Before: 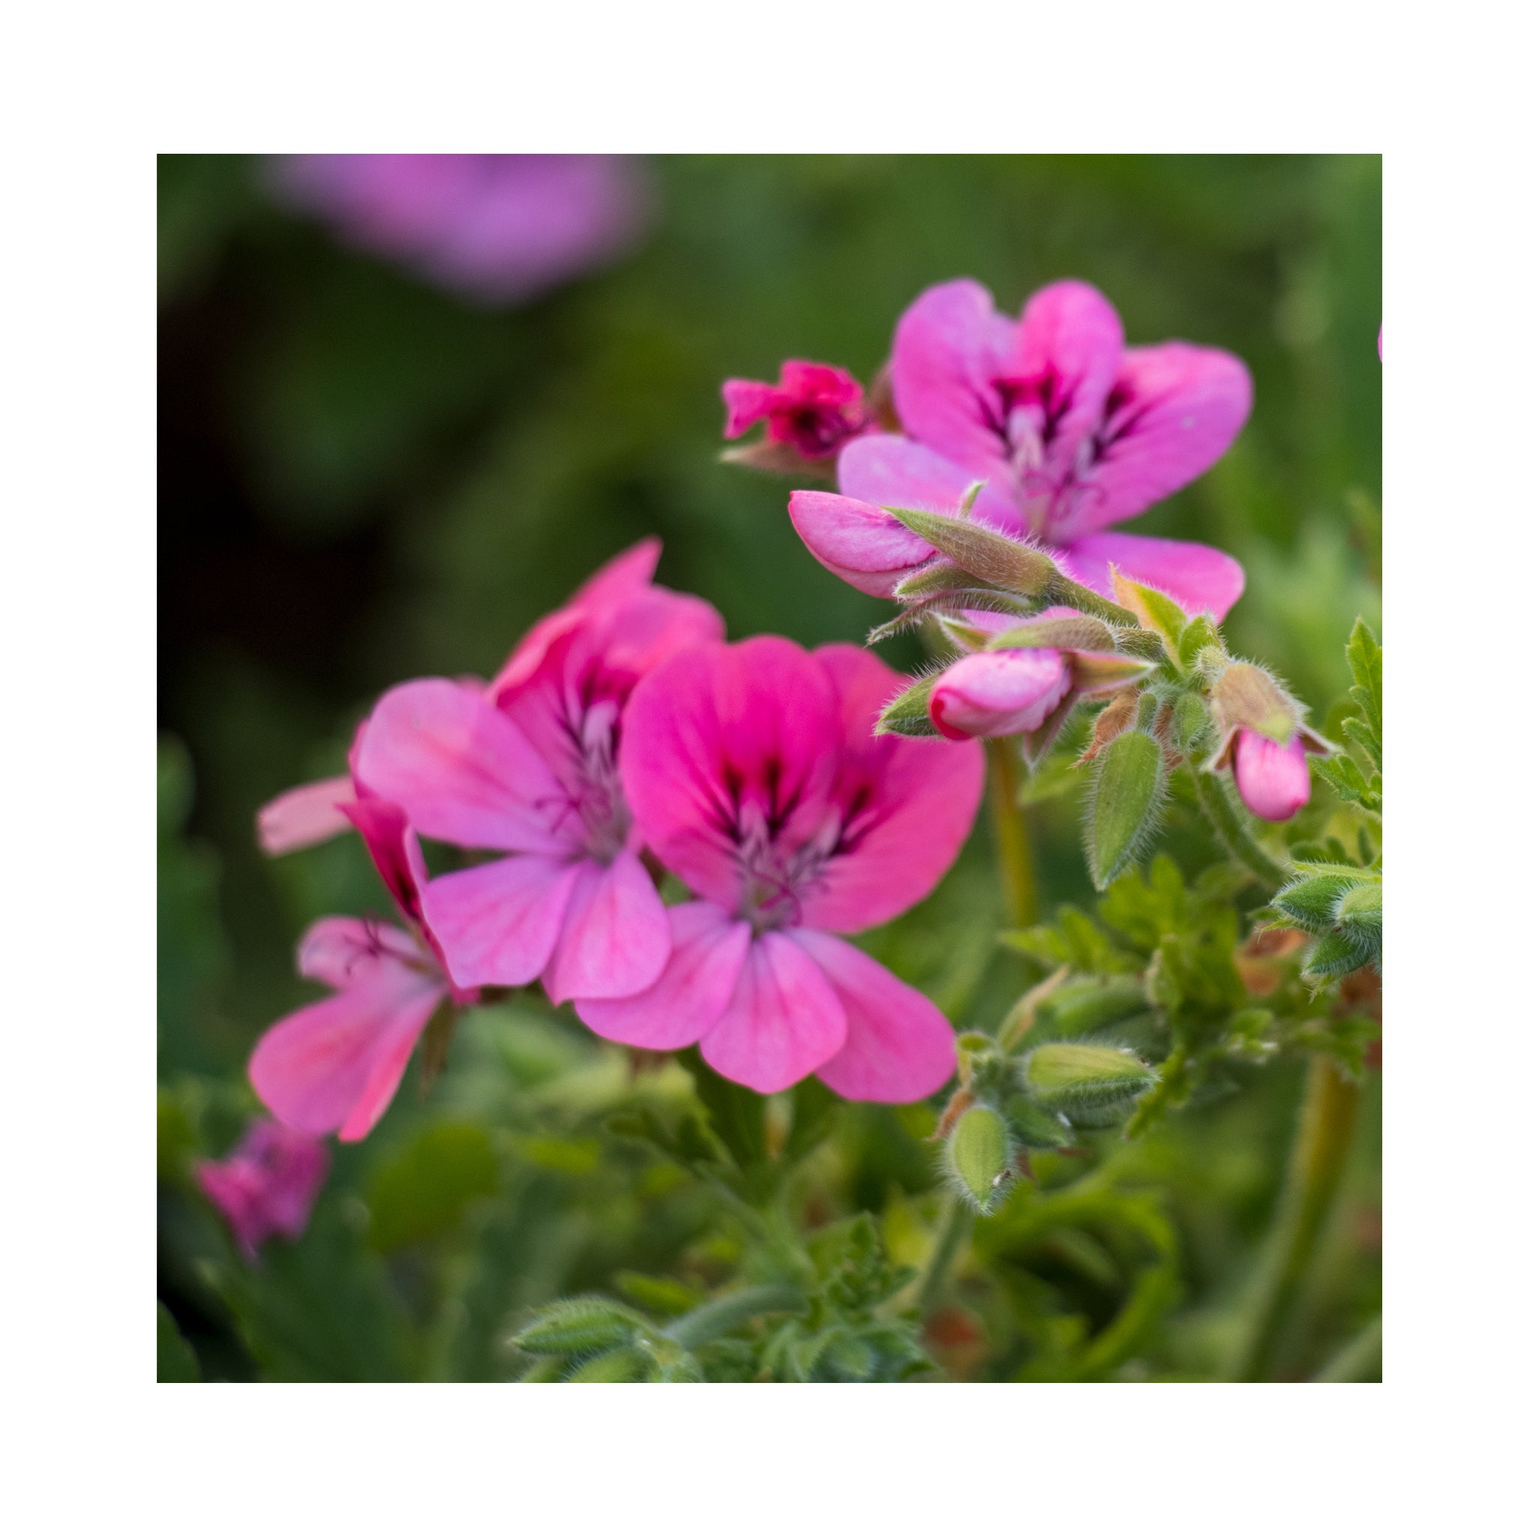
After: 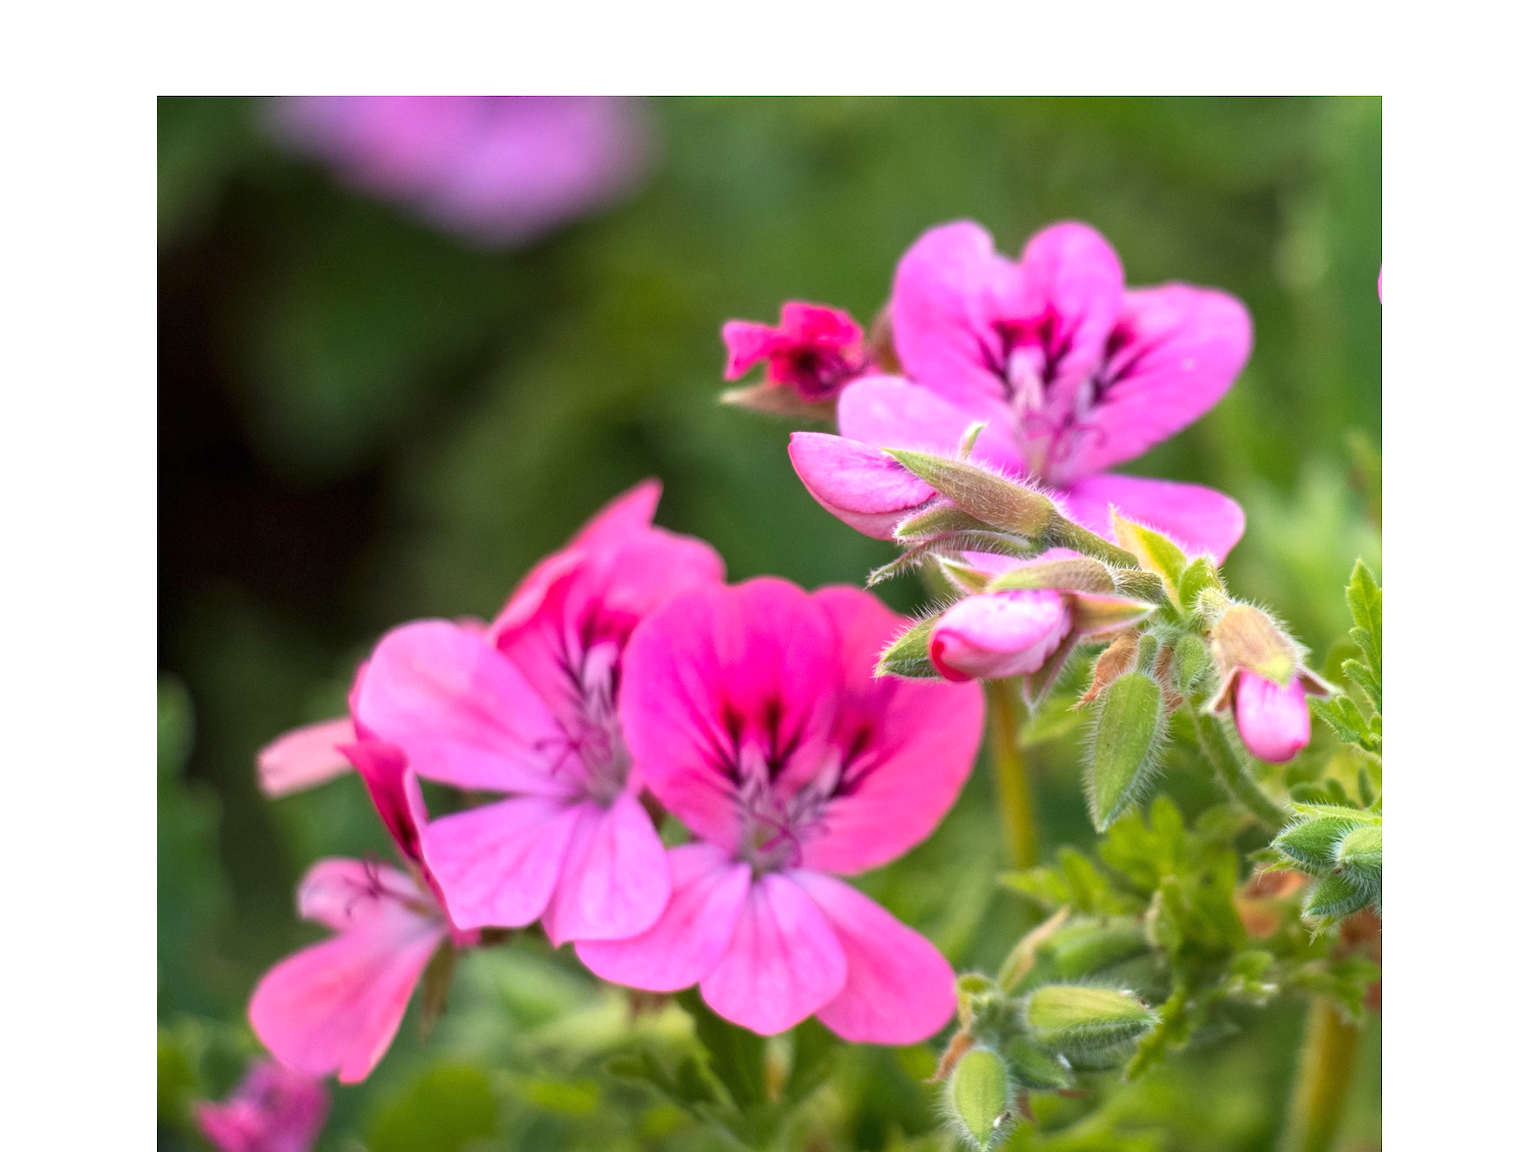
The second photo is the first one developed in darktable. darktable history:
crop: top 3.857%, bottom 21.132%
exposure: black level correction 0, exposure 0.7 EV, compensate exposure bias true, compensate highlight preservation false
